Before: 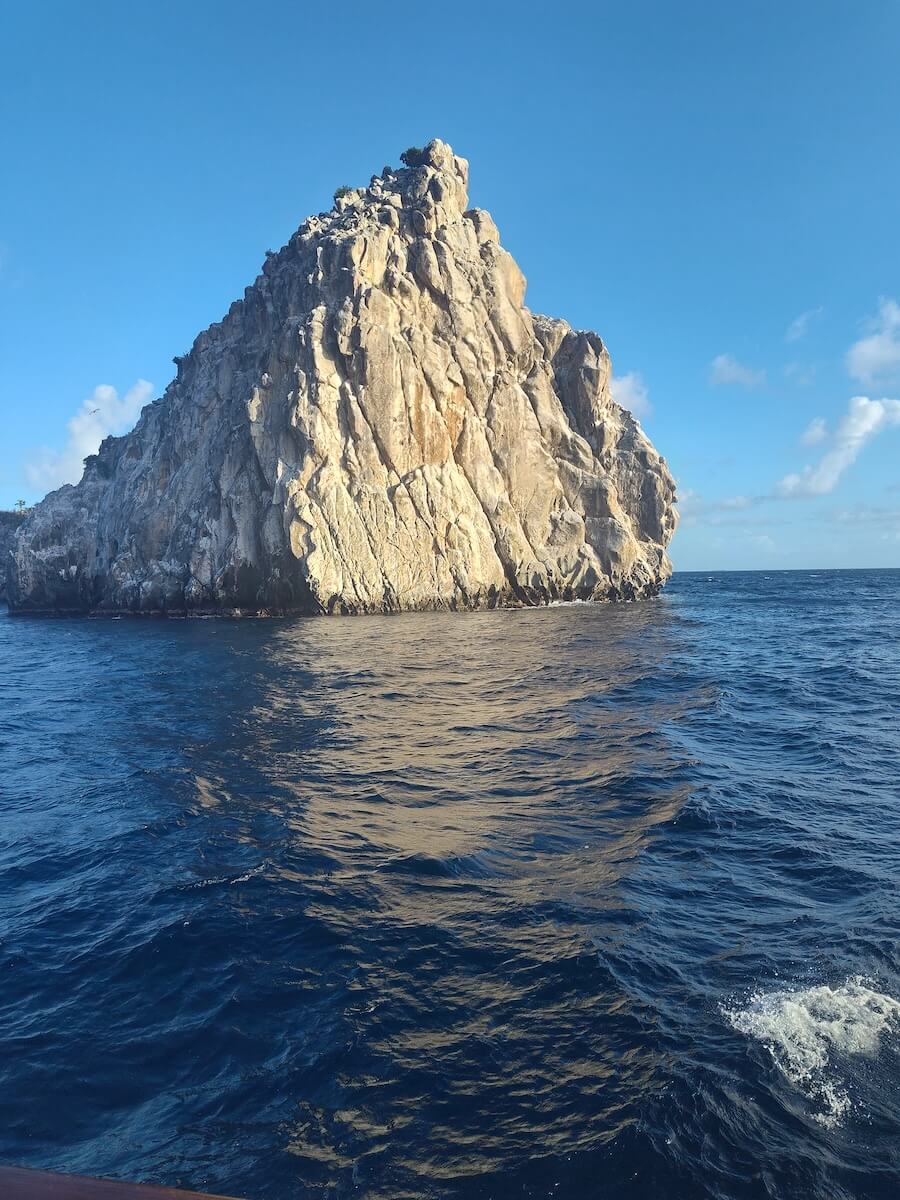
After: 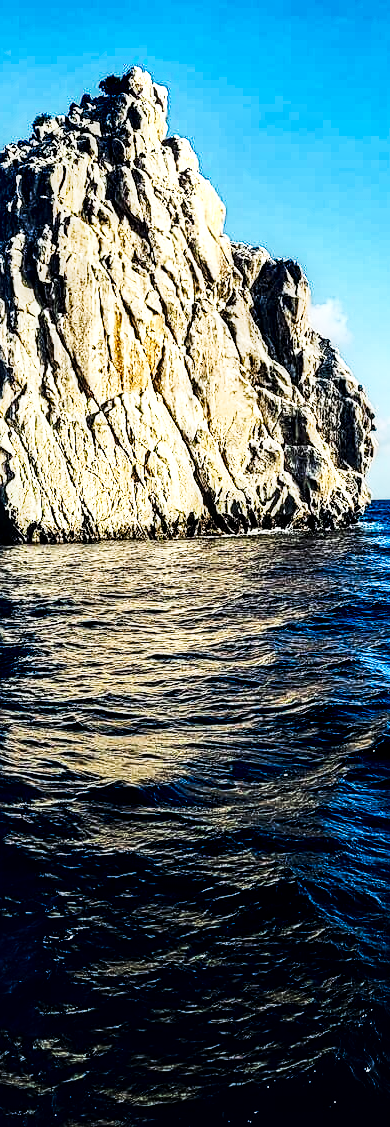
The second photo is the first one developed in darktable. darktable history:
white balance: red 0.978, blue 0.999
sharpen: on, module defaults
crop: left 33.452%, top 6.025%, right 23.155%
contrast brightness saturation: contrast 0.24, brightness -0.24, saturation 0.14
exposure: exposure 0.493 EV, compensate highlight preservation false
tone curve: curves: ch0 [(0, 0) (0.003, 0.003) (0.011, 0.005) (0.025, 0.005) (0.044, 0.008) (0.069, 0.015) (0.1, 0.023) (0.136, 0.032) (0.177, 0.046) (0.224, 0.072) (0.277, 0.124) (0.335, 0.174) (0.399, 0.253) (0.468, 0.365) (0.543, 0.519) (0.623, 0.675) (0.709, 0.805) (0.801, 0.908) (0.898, 0.97) (1, 1)], preserve colors none
local contrast: highlights 20%, shadows 70%, detail 170%
